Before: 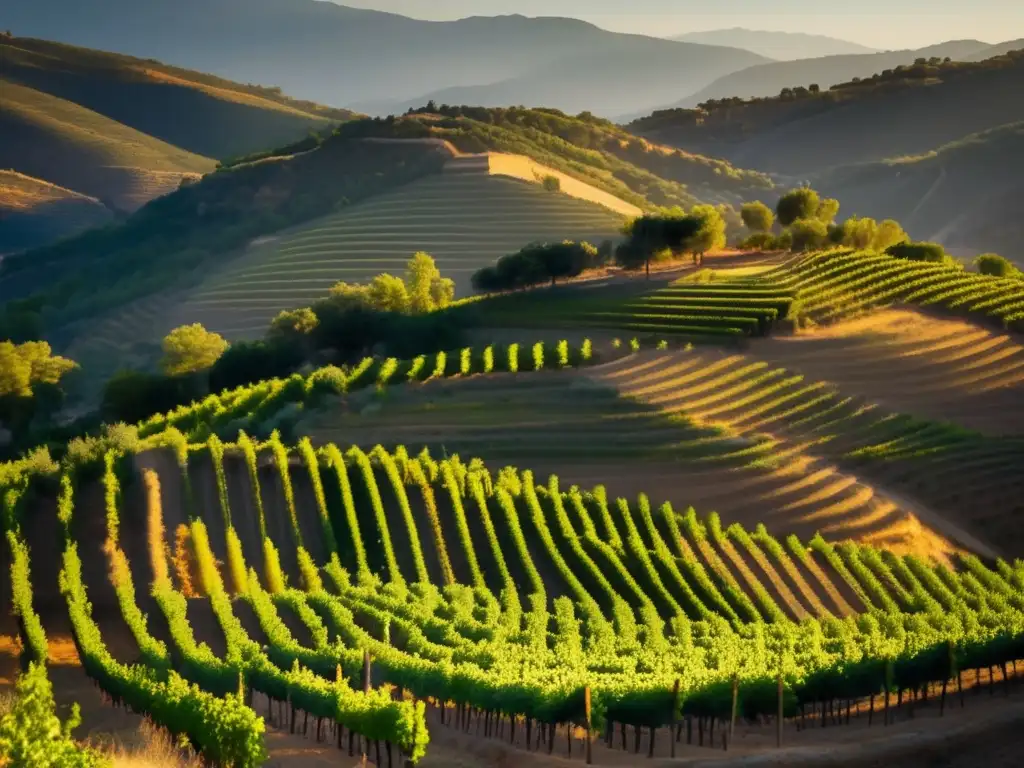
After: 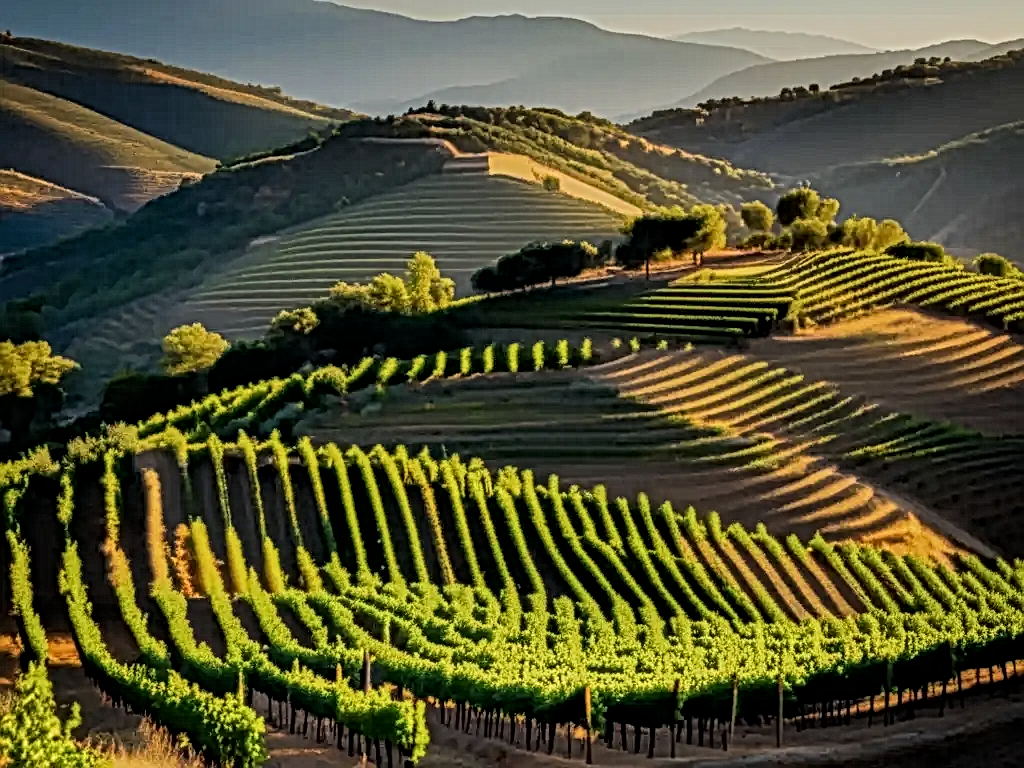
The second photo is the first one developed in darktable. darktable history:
filmic rgb: black relative exposure -7.15 EV, white relative exposure 5.36 EV, hardness 3.02, color science v6 (2022)
local contrast: mode bilateral grid, contrast 20, coarseness 3, detail 300%, midtone range 0.2
